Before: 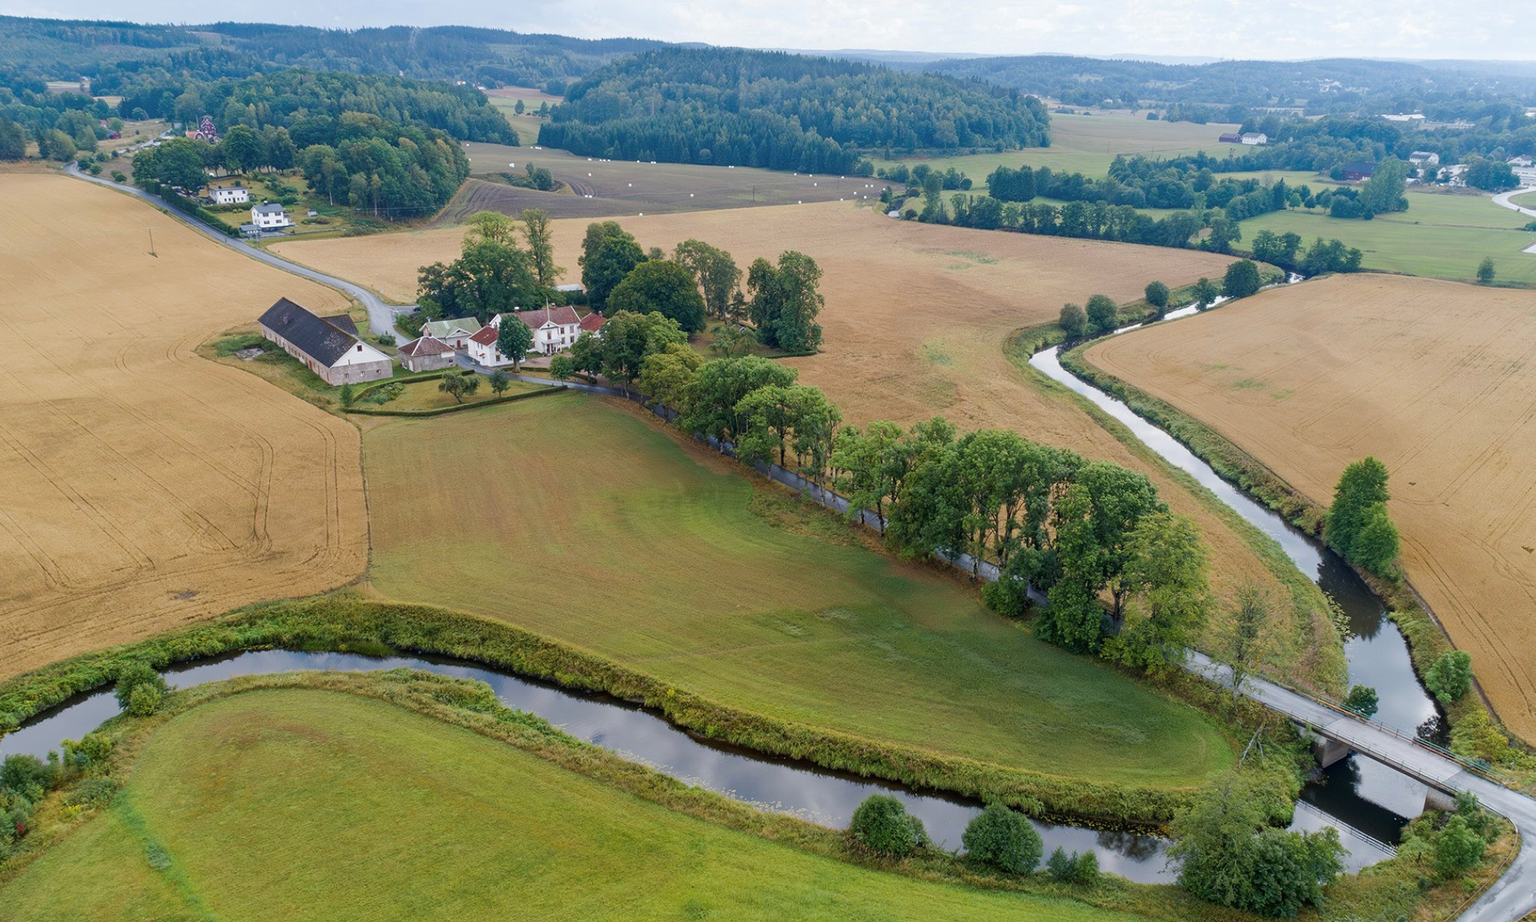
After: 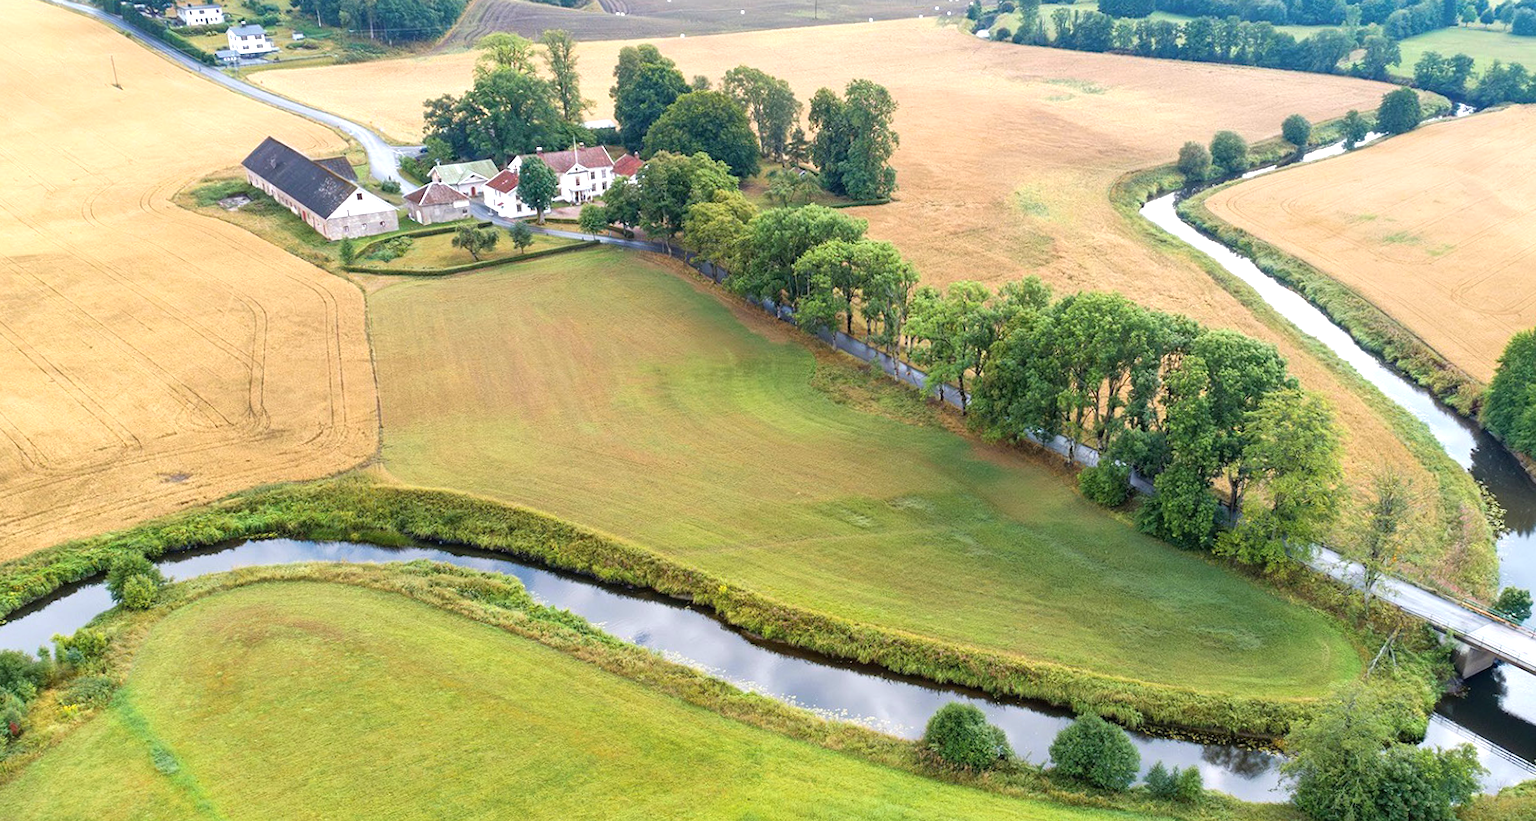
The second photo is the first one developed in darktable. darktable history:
shadows and highlights: shadows 12, white point adjustment 1.2, highlights -0.36, soften with gaussian
exposure: black level correction 0, exposure 1 EV, compensate exposure bias true, compensate highlight preservation false
rotate and perspective: rotation 0.074°, lens shift (vertical) 0.096, lens shift (horizontal) -0.041, crop left 0.043, crop right 0.952, crop top 0.024, crop bottom 0.979
crop: top 20.916%, right 9.437%, bottom 0.316%
